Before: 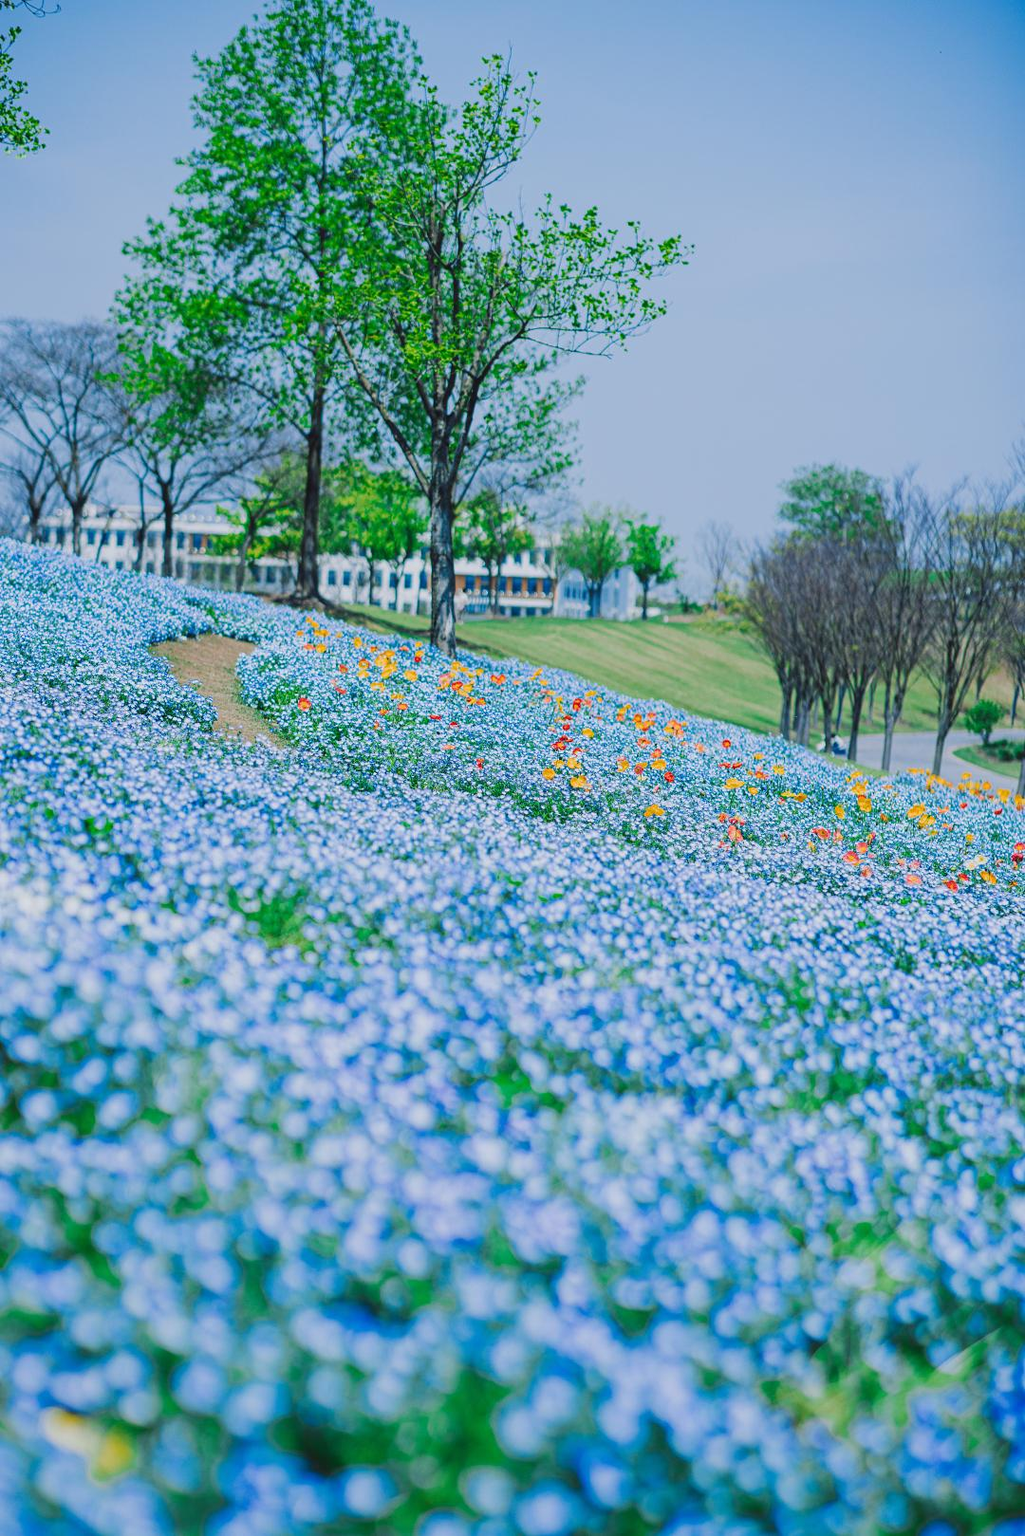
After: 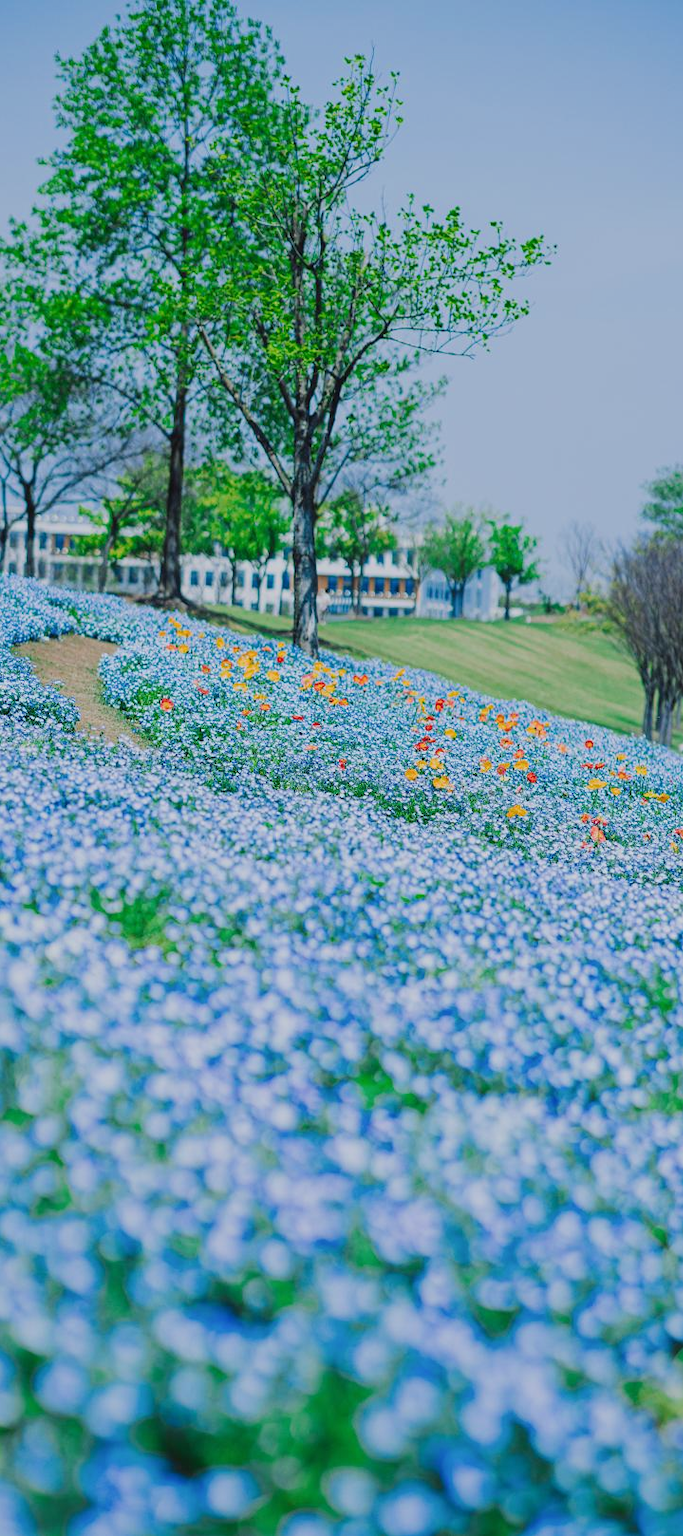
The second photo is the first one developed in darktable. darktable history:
filmic rgb: black relative exposure -14.1 EV, white relative exposure 3.39 EV, hardness 7.97, contrast 0.986
crop and rotate: left 13.494%, right 19.791%
